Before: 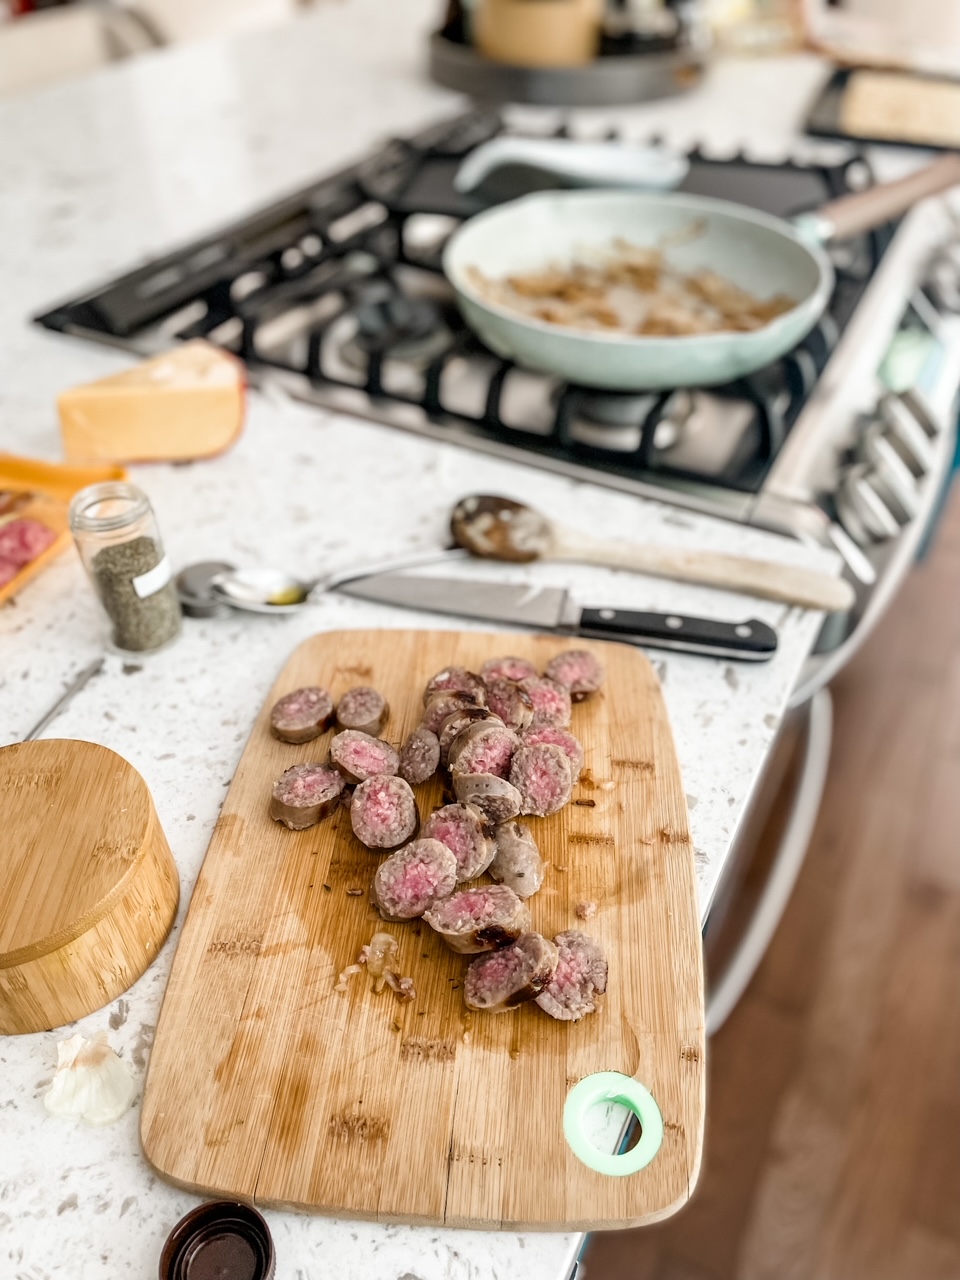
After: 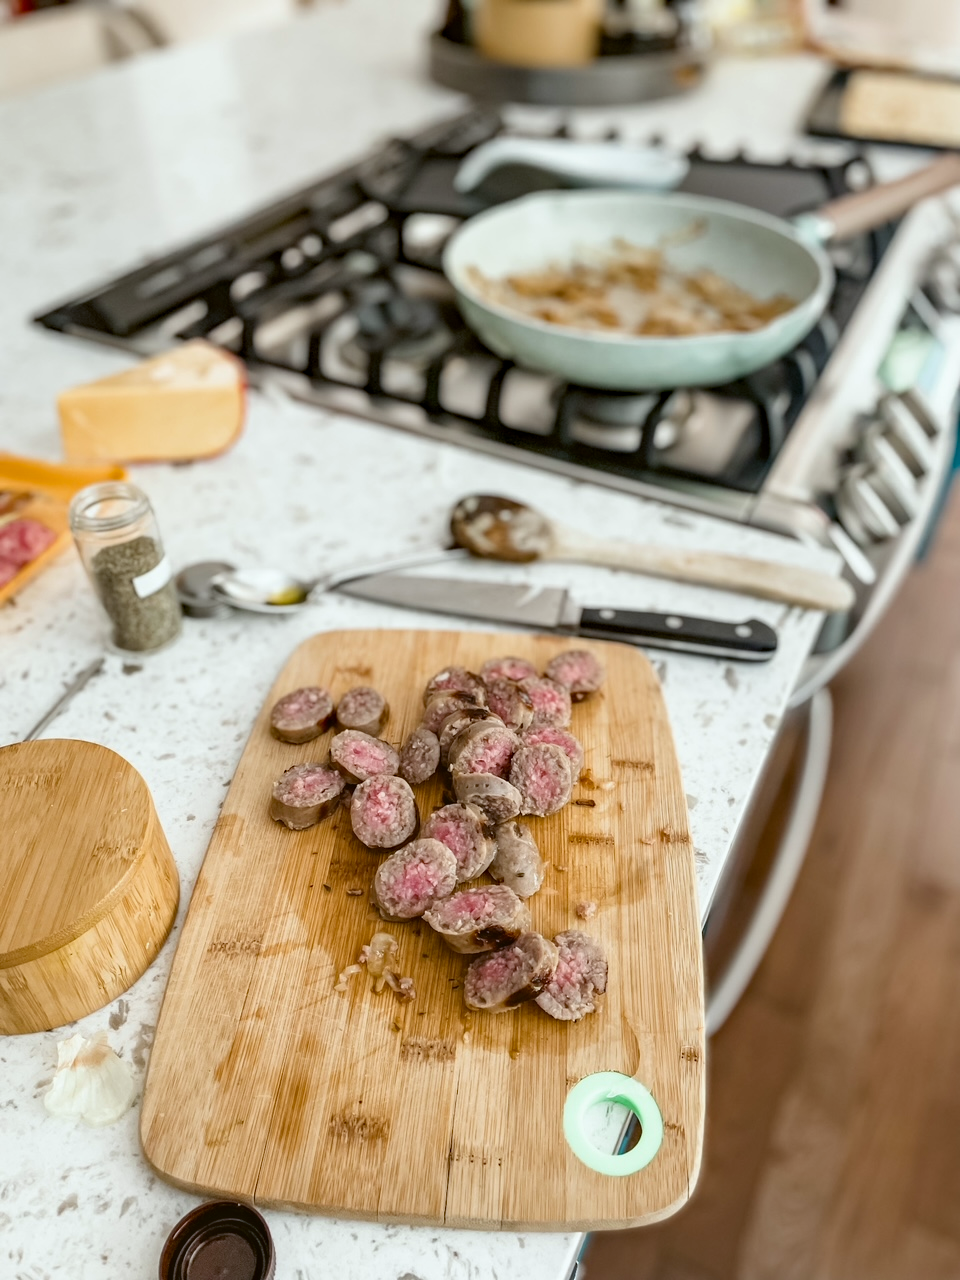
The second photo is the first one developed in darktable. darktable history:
color balance: lift [1.004, 1.002, 1.002, 0.998], gamma [1, 1.007, 1.002, 0.993], gain [1, 0.977, 1.013, 1.023], contrast -3.64%
haze removal: compatibility mode true, adaptive false
